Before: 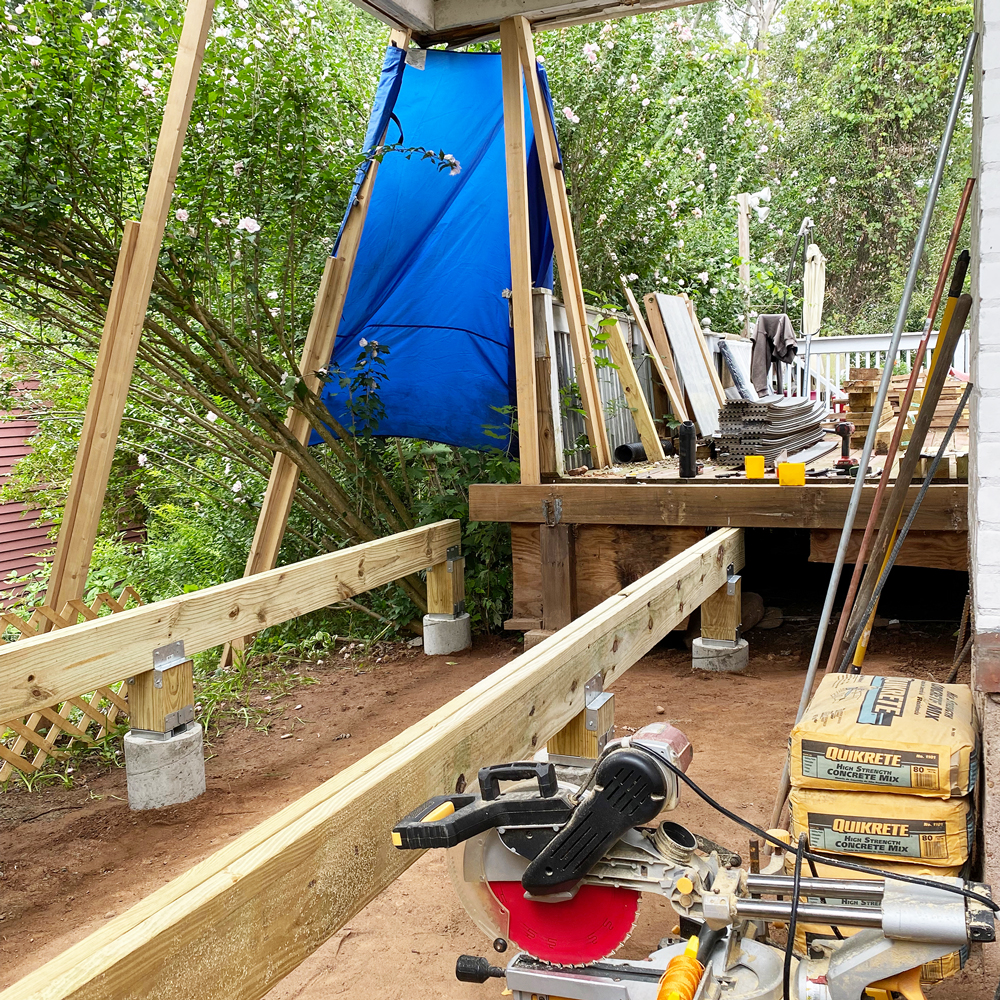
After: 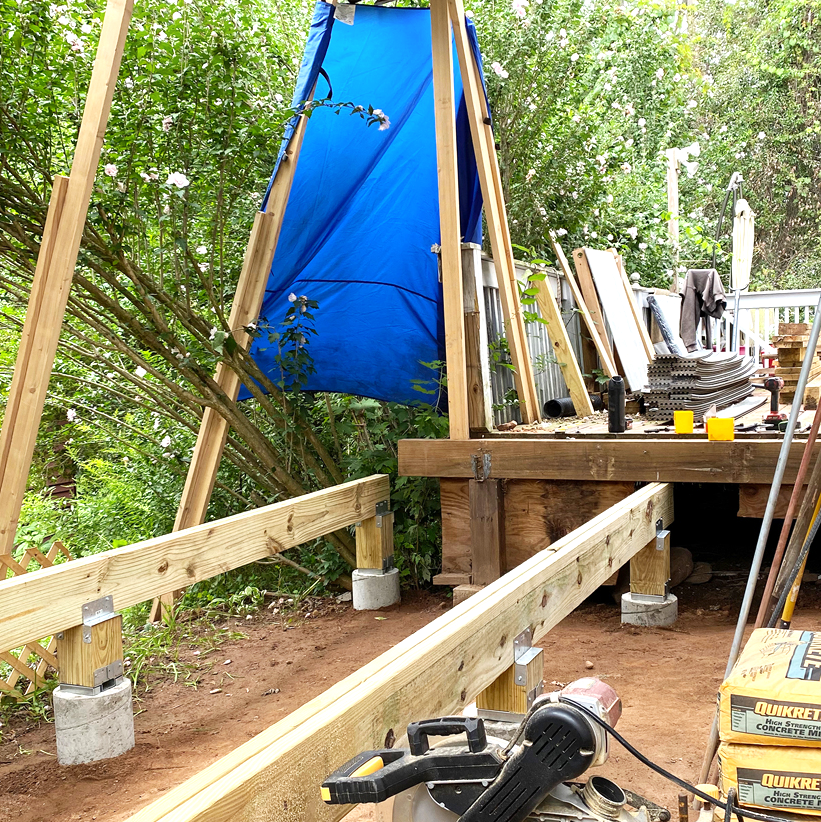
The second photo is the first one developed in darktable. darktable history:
crop and rotate: left 7.196%, top 4.574%, right 10.605%, bottom 13.178%
shadows and highlights: shadows -70, highlights 35, soften with gaussian
exposure: exposure 0.375 EV, compensate highlight preservation false
